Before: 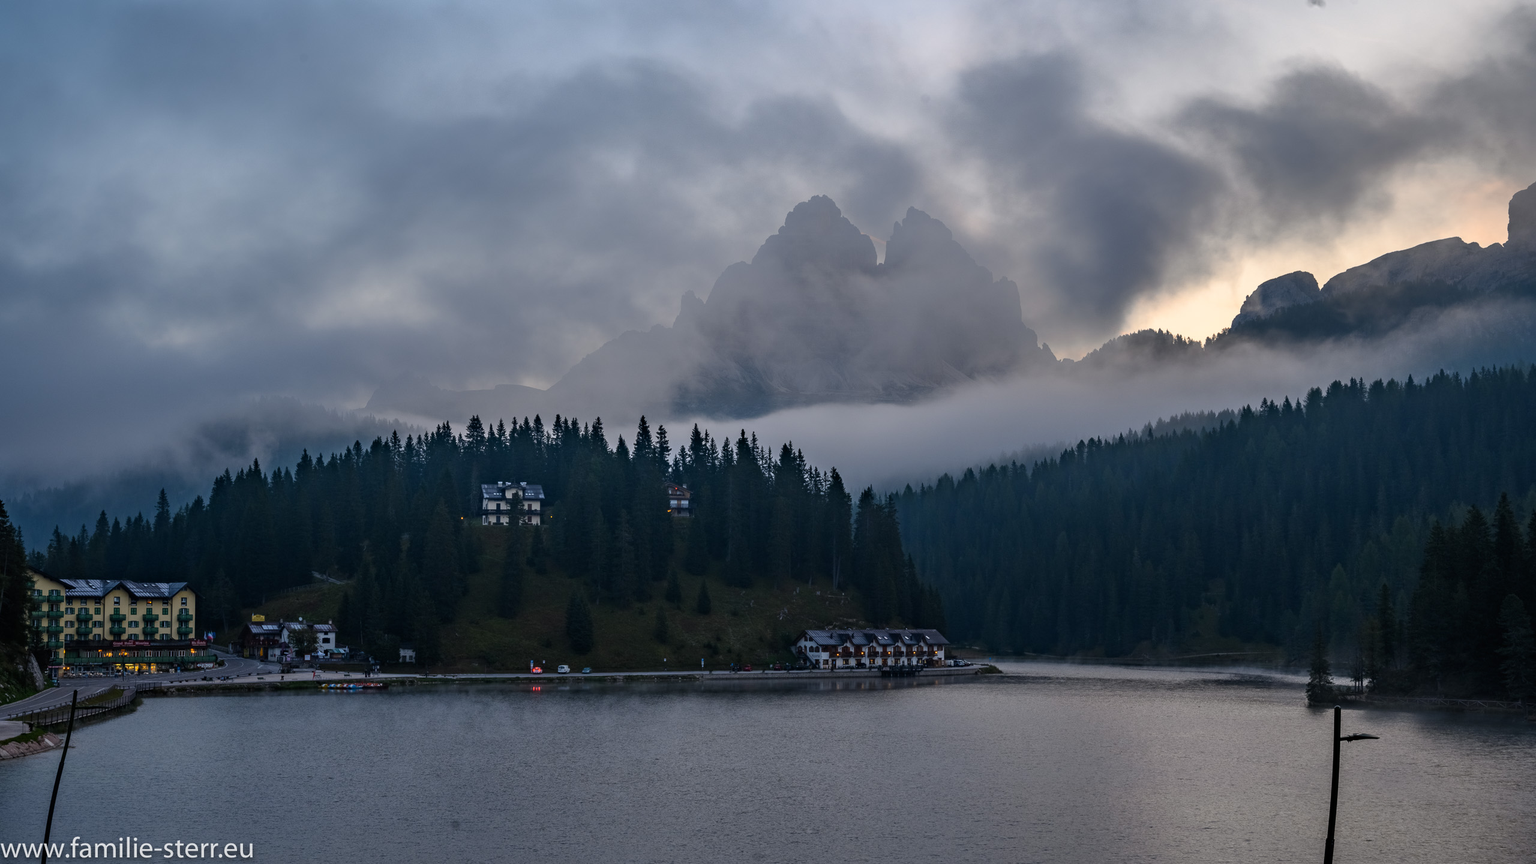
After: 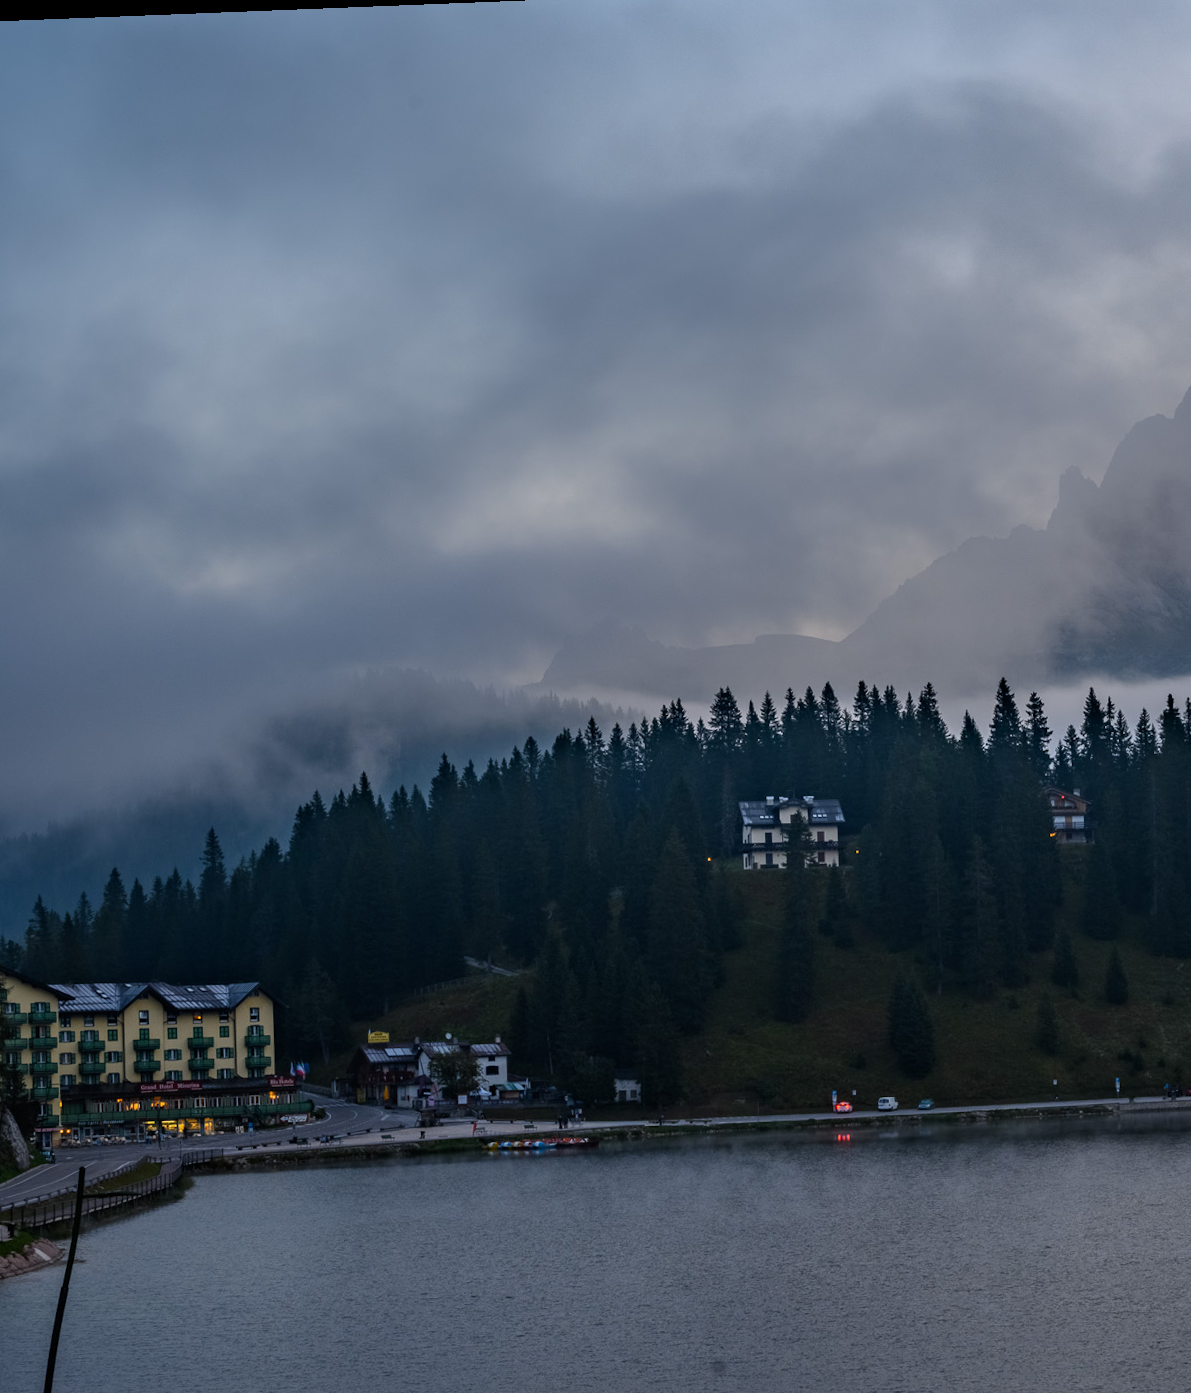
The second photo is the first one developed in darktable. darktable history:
crop and rotate: left 0%, top 0%, right 50.845%
rotate and perspective: rotation -2.12°, lens shift (vertical) 0.009, lens shift (horizontal) -0.008, automatic cropping original format, crop left 0.036, crop right 0.964, crop top 0.05, crop bottom 0.959
